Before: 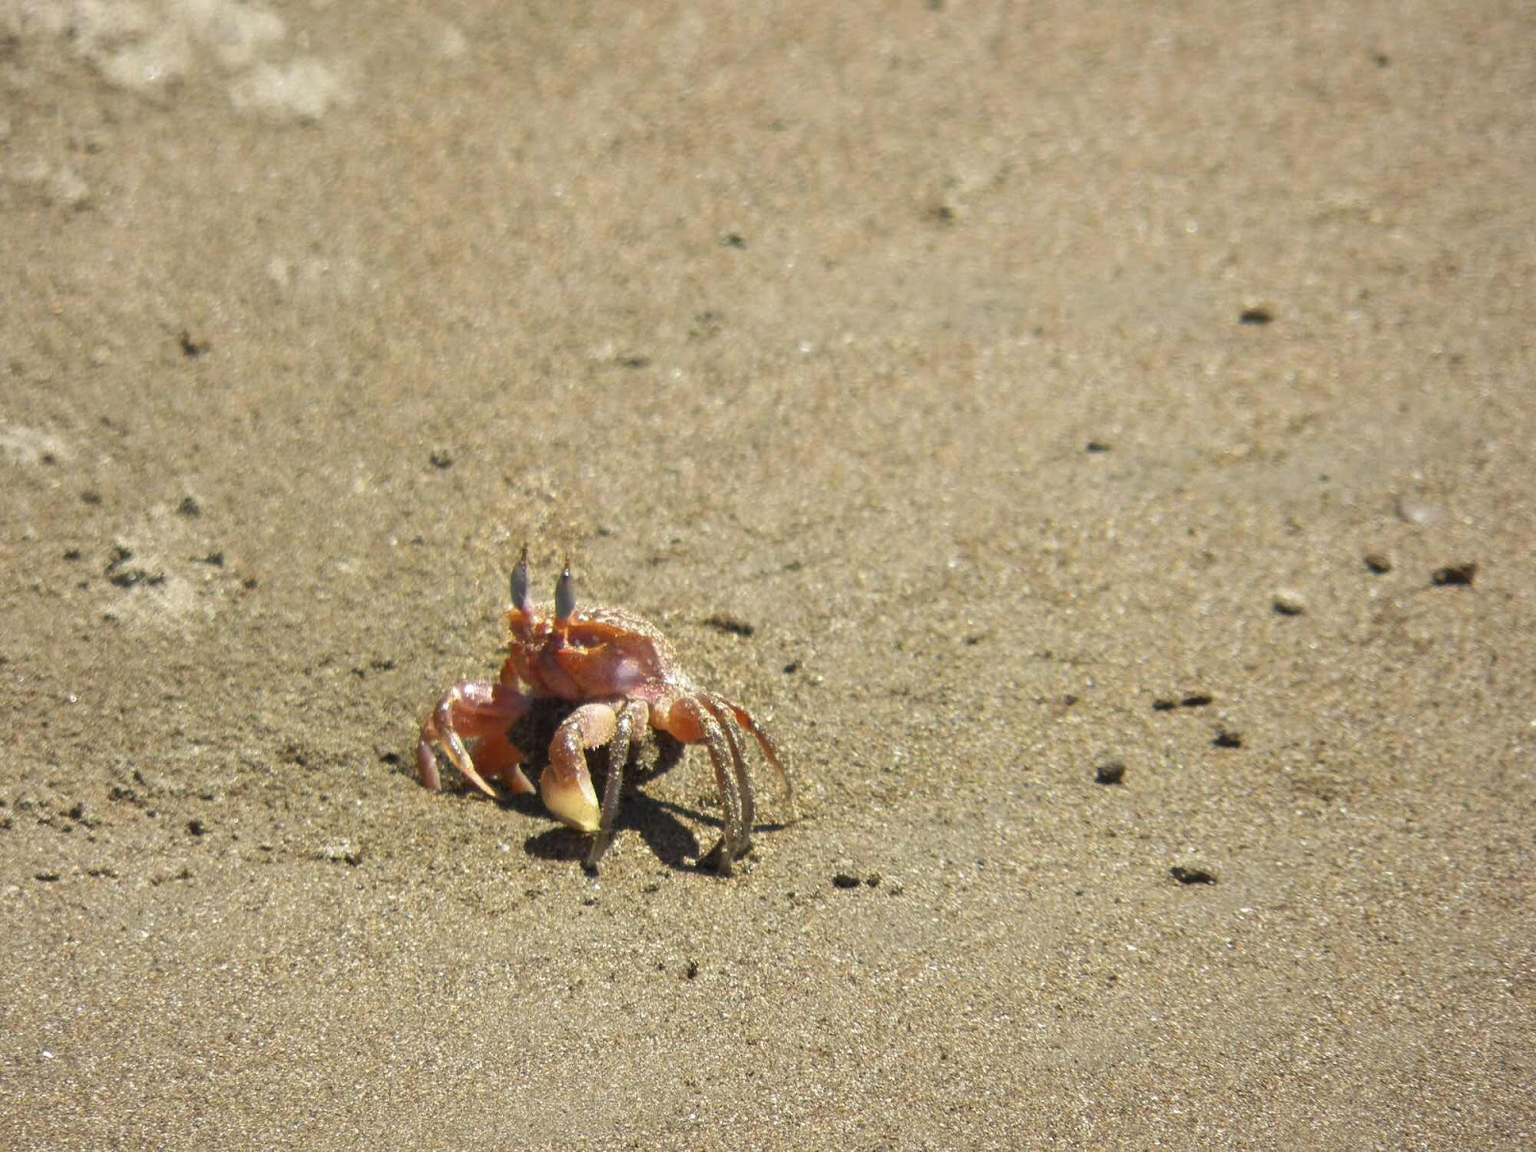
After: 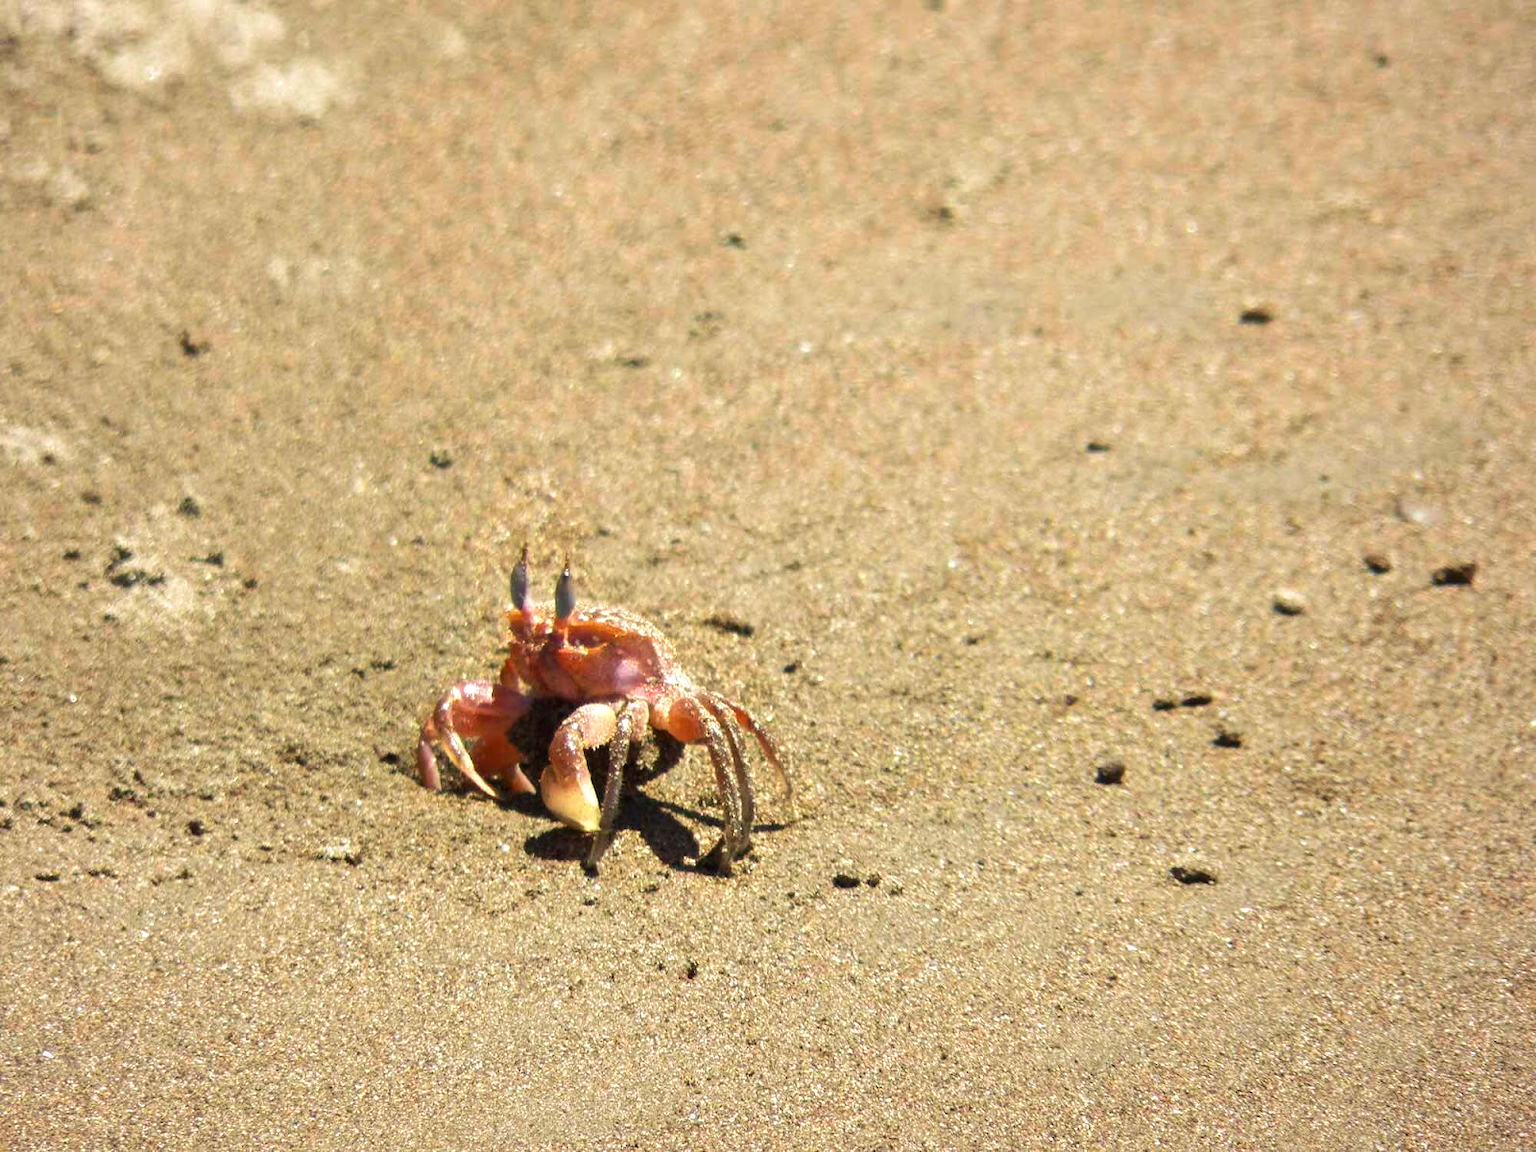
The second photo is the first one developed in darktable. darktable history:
velvia: on, module defaults
tone equalizer: -8 EV -0.417 EV, -7 EV -0.389 EV, -6 EV -0.333 EV, -5 EV -0.222 EV, -3 EV 0.222 EV, -2 EV 0.333 EV, -1 EV 0.389 EV, +0 EV 0.417 EV, edges refinement/feathering 500, mask exposure compensation -1.25 EV, preserve details no
